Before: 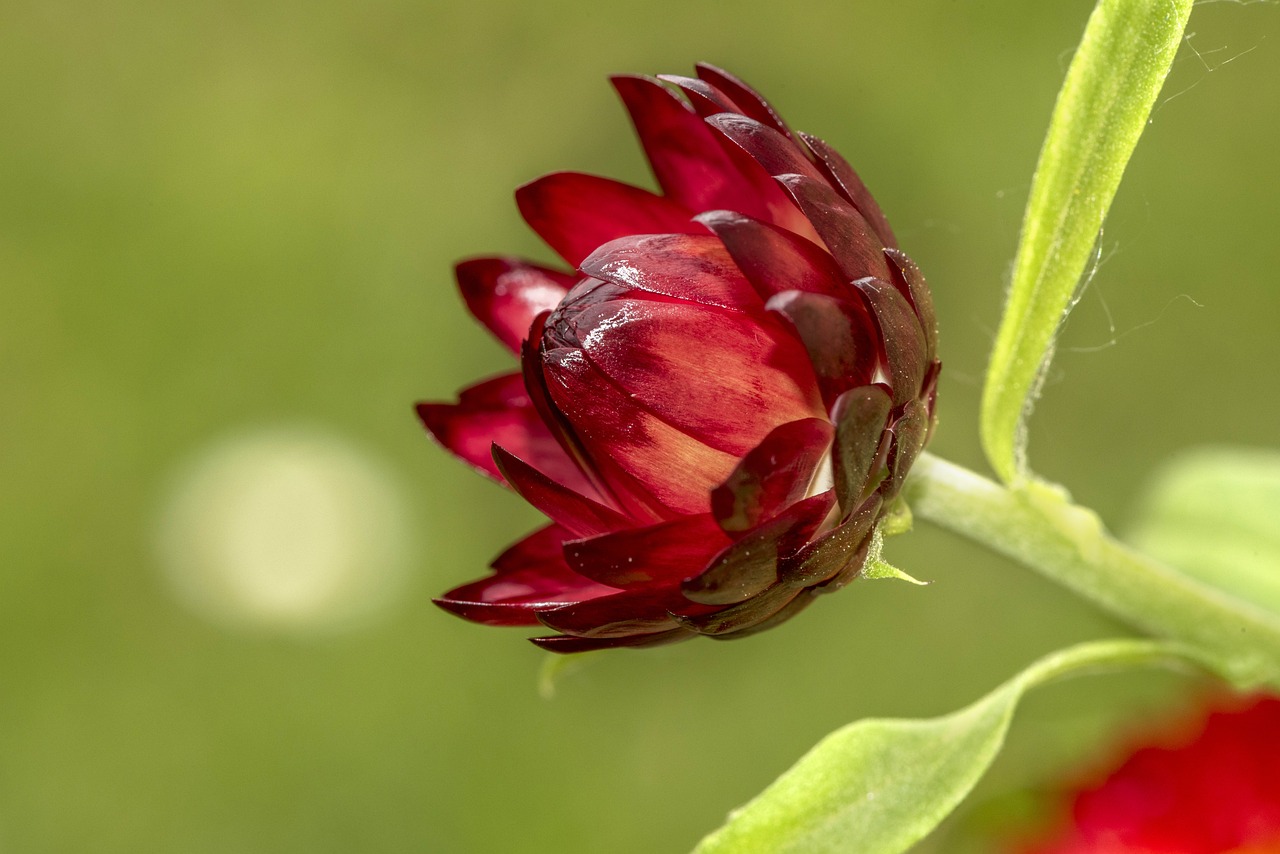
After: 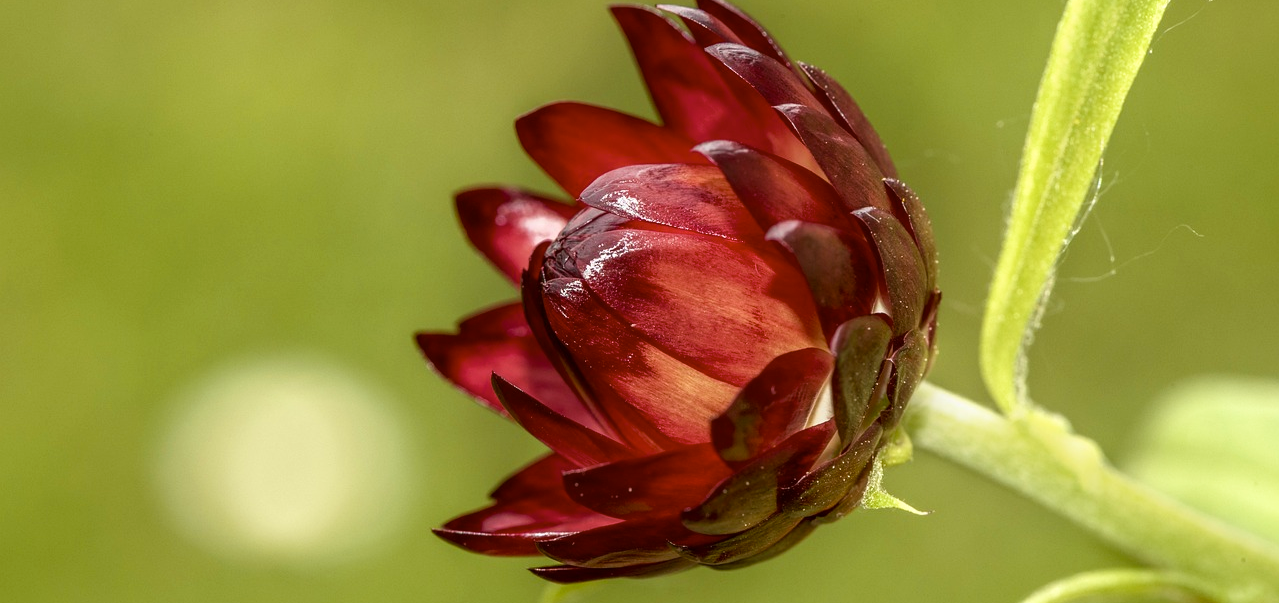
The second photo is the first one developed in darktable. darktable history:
crop and rotate: top 8.293%, bottom 20.996%
contrast brightness saturation: contrast 0.1, saturation -0.36
velvia: strength 51%, mid-tones bias 0.51
